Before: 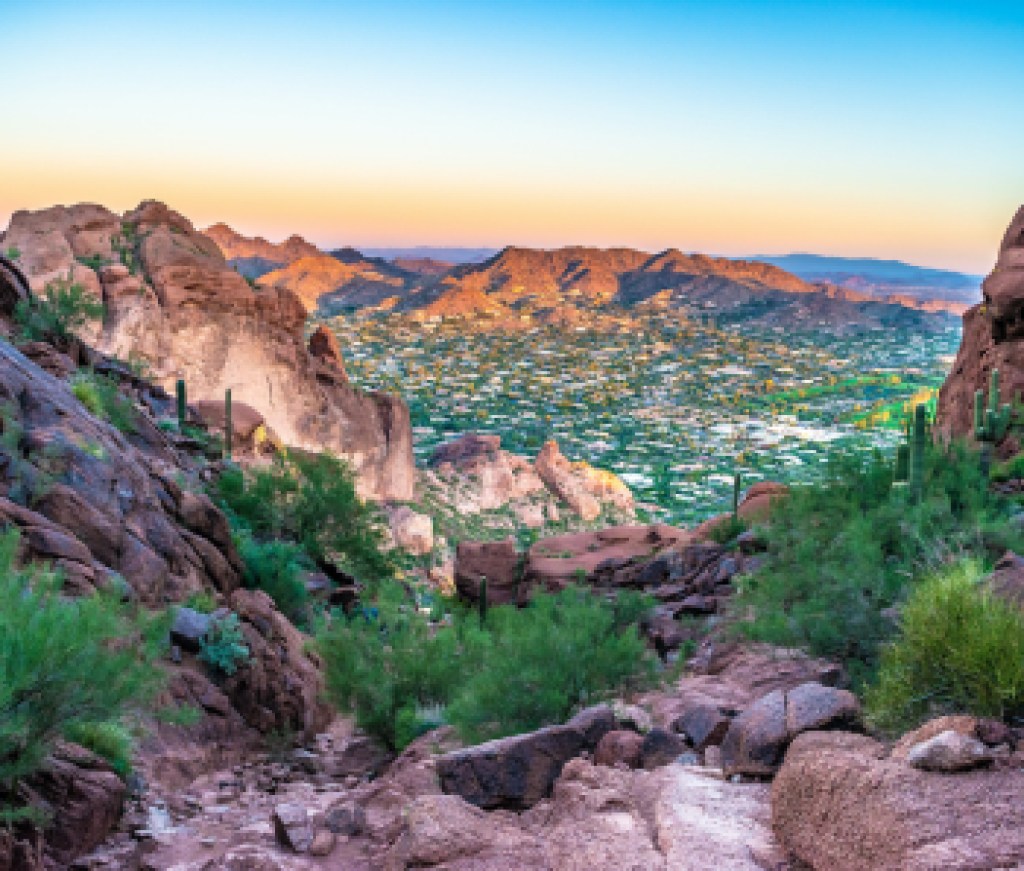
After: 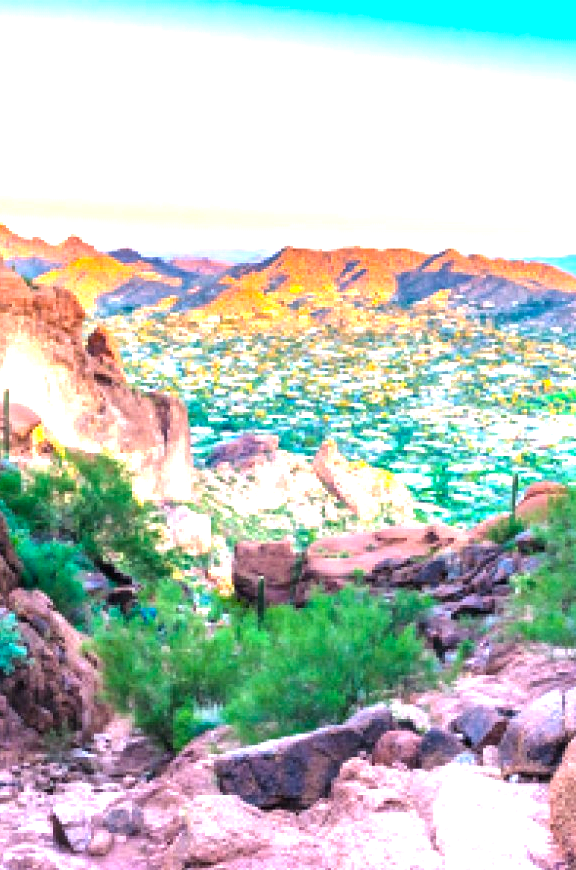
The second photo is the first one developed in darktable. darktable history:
exposure: black level correction 0, exposure 1.386 EV, compensate highlight preservation false
crop: left 21.703%, right 21.996%, bottom 0.001%
color balance rgb: shadows lift › chroma 3.32%, shadows lift › hue 281.65°, perceptual saturation grading › global saturation 25.156%, perceptual brilliance grading › highlights 7.995%, perceptual brilliance grading › mid-tones 3.753%, perceptual brilliance grading › shadows 1.591%, global vibrance 20%
